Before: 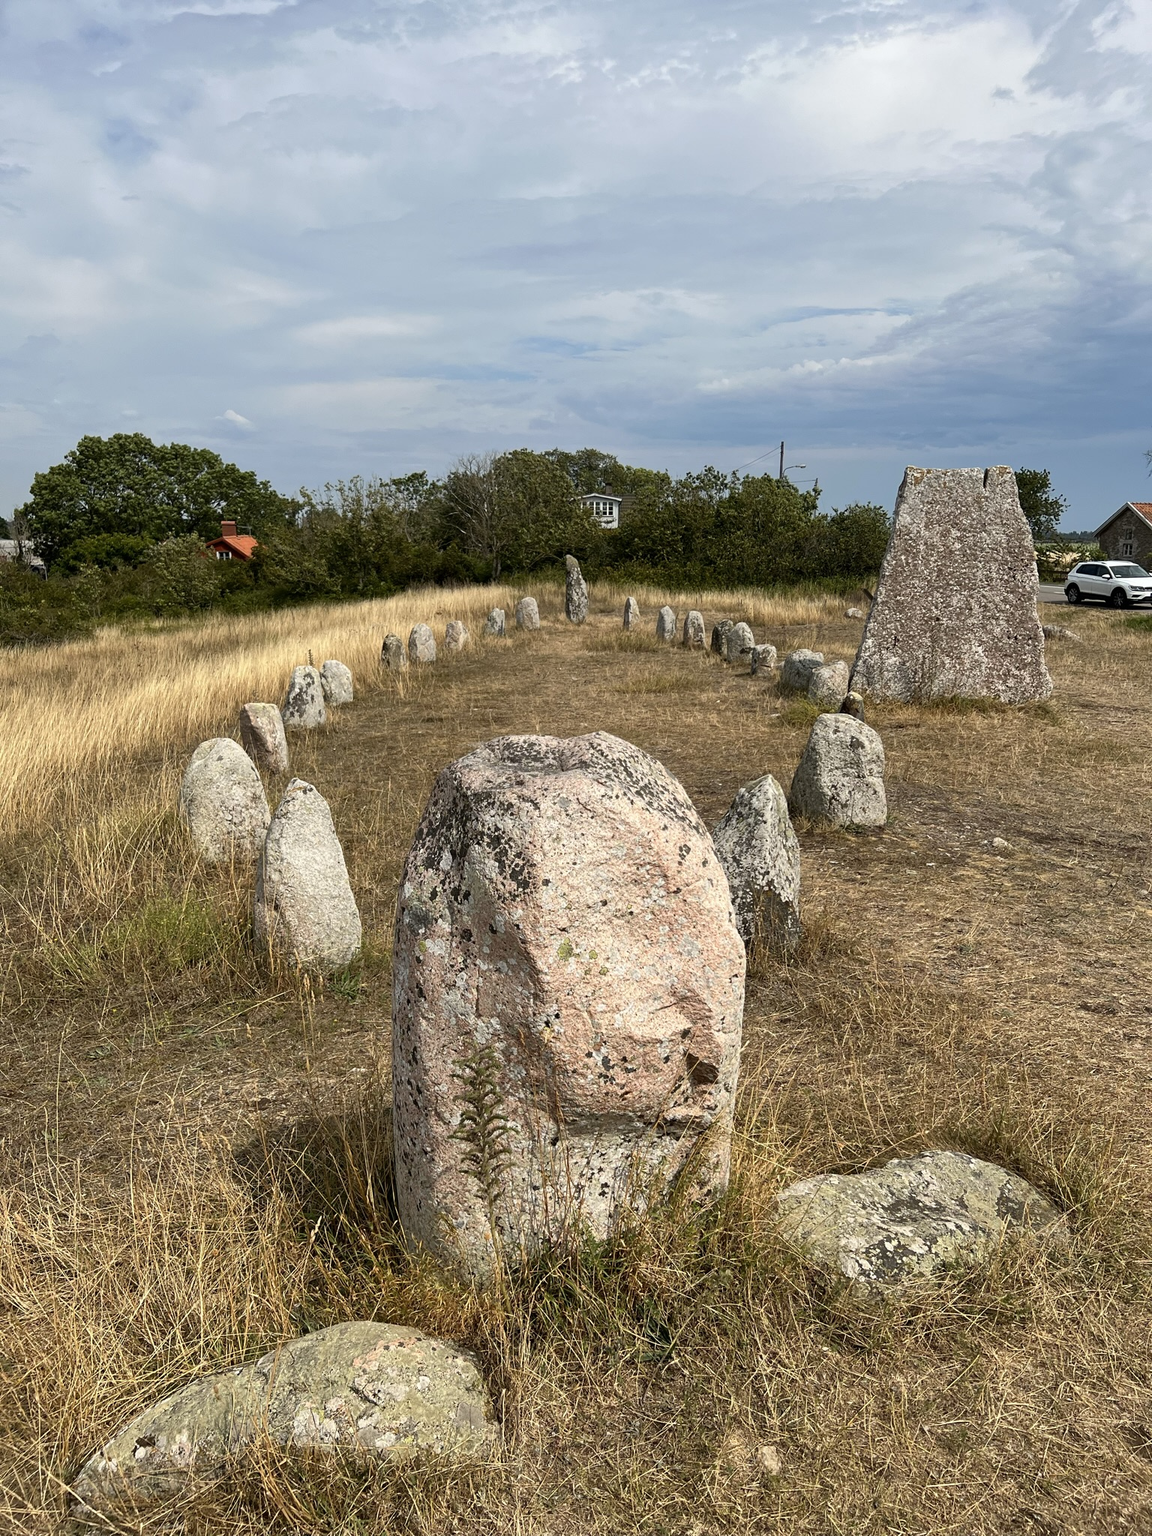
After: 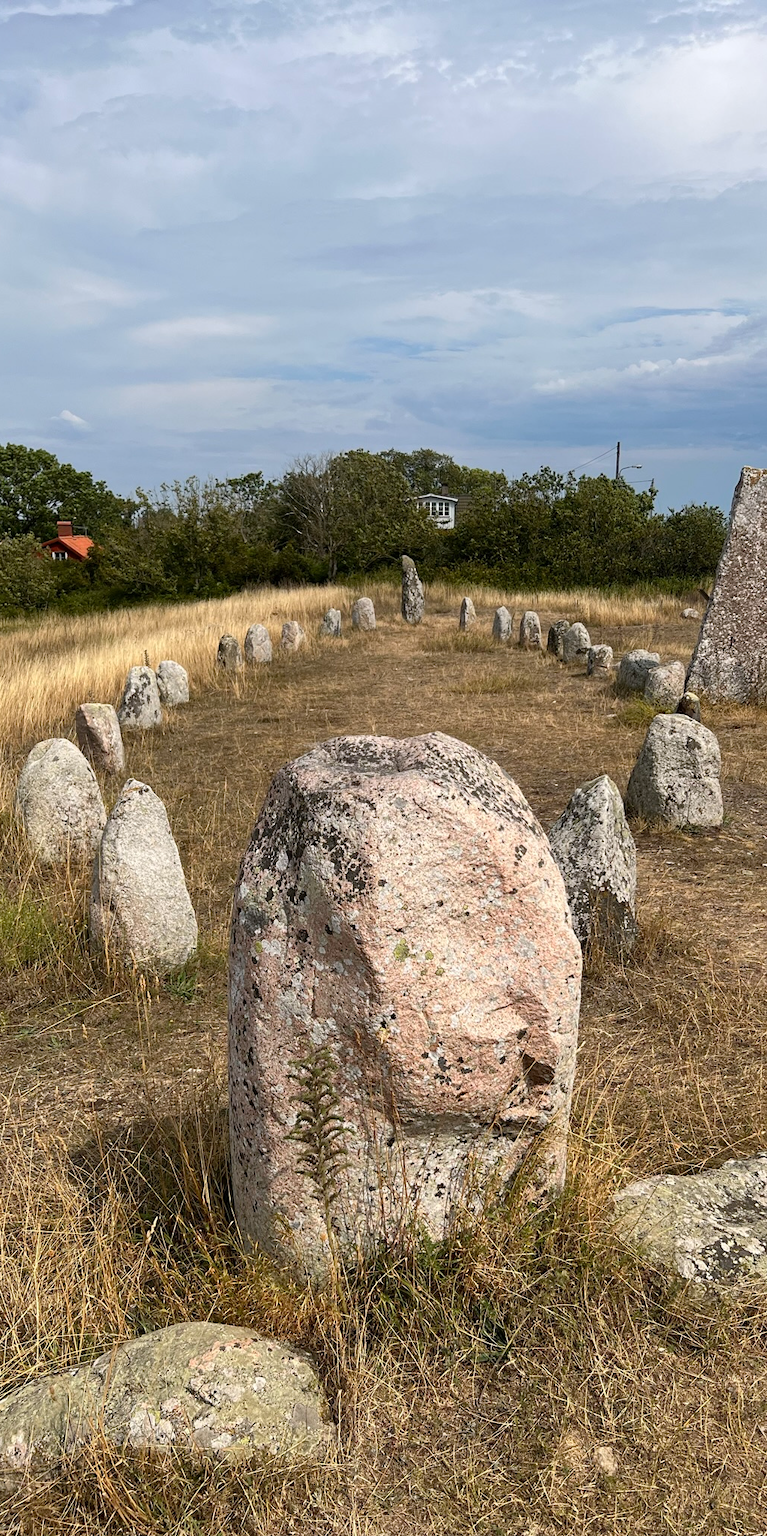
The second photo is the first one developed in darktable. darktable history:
crop and rotate: left 14.292%, right 19.041%
white balance: red 1.004, blue 1.024
